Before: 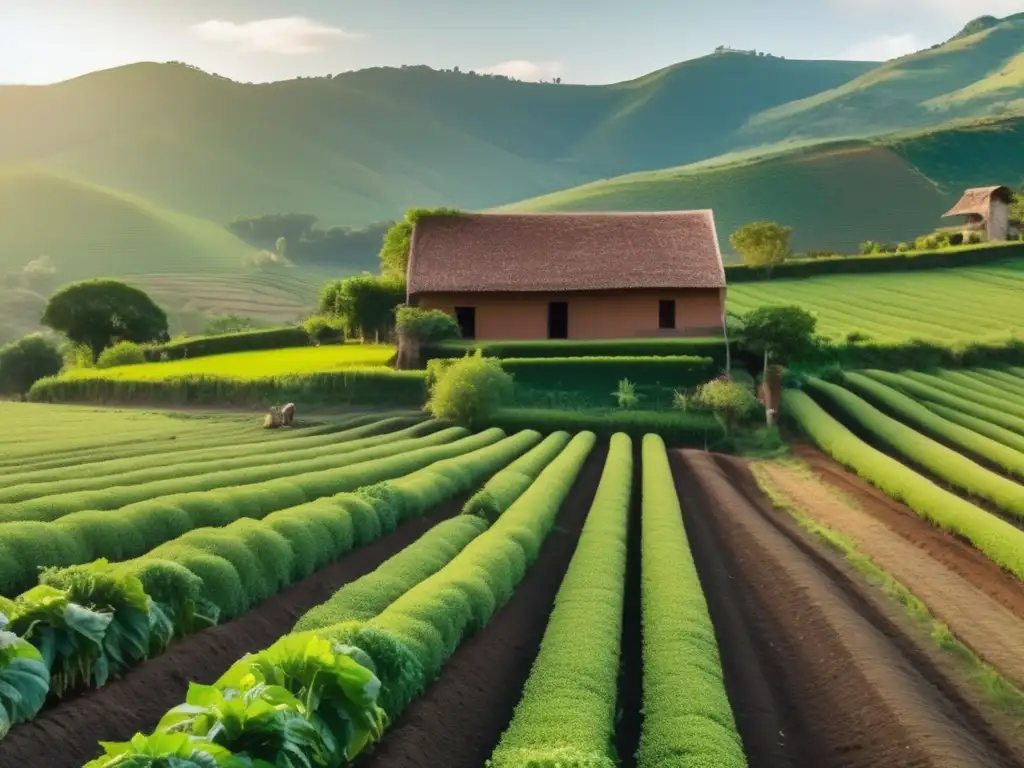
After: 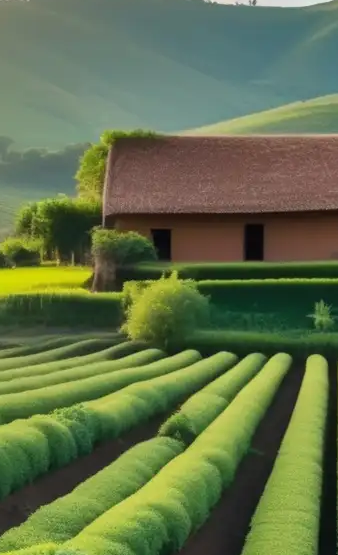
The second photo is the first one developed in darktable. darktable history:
crop and rotate: left 29.758%, top 10.171%, right 37.183%, bottom 17.487%
